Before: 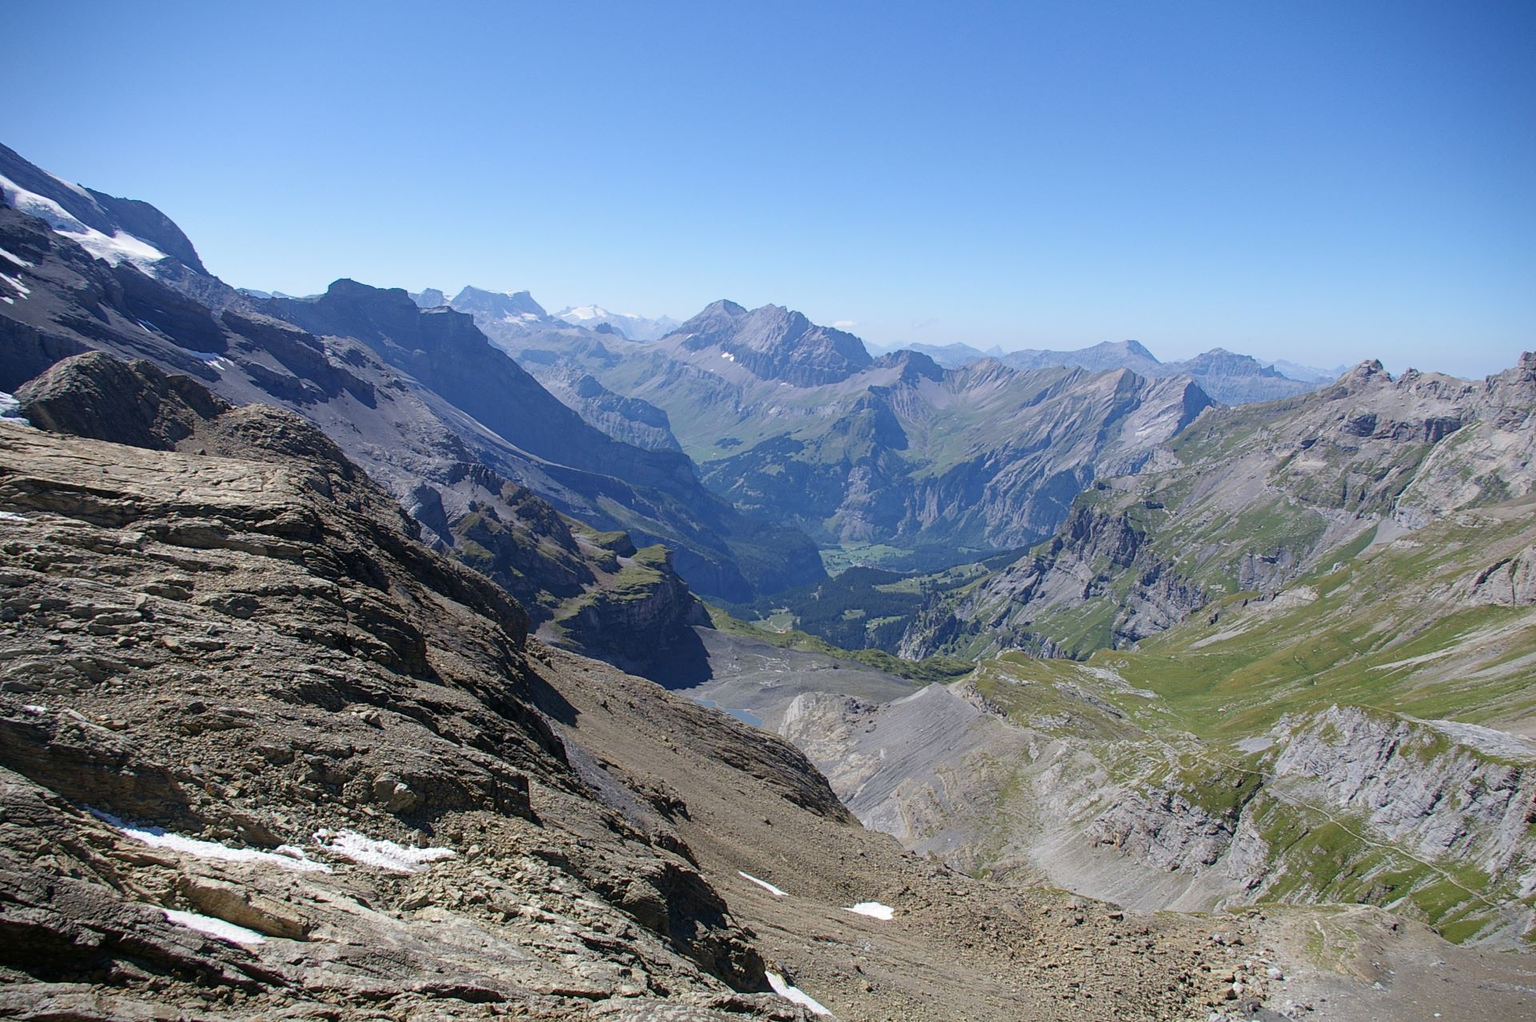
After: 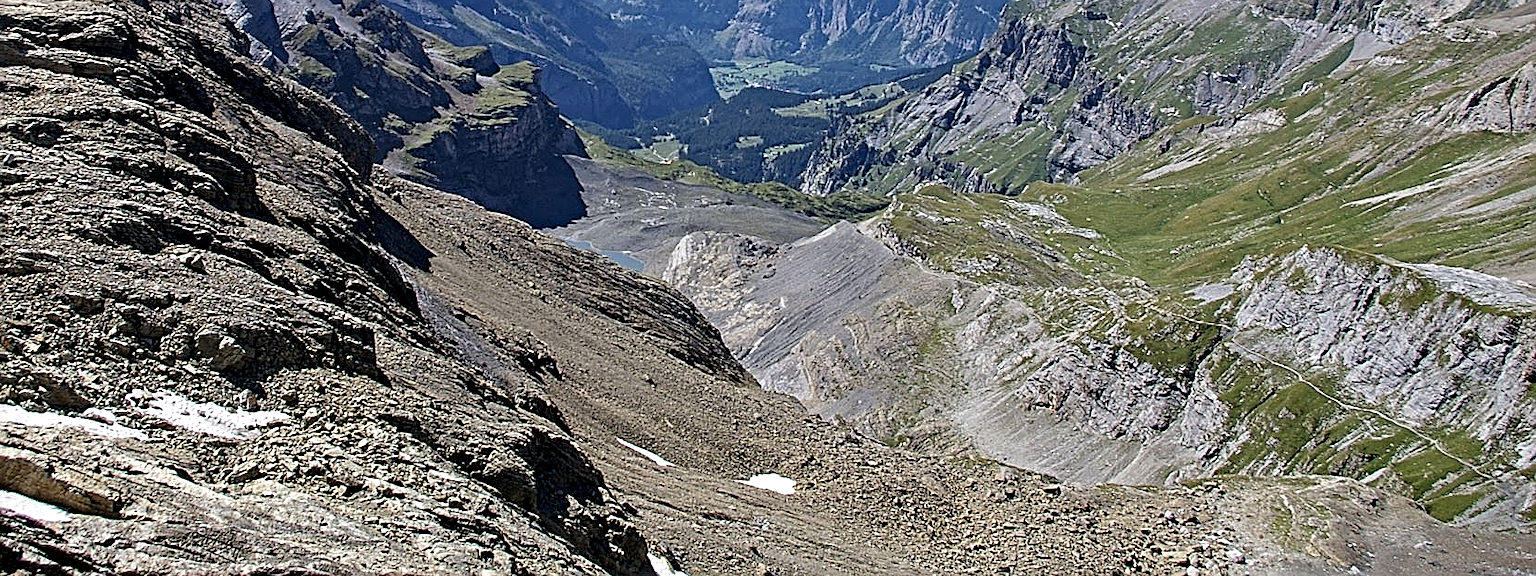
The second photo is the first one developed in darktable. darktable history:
sharpen: on, module defaults
crop and rotate: left 13.306%, top 48.129%, bottom 2.928%
contrast equalizer: octaves 7, y [[0.5, 0.542, 0.583, 0.625, 0.667, 0.708], [0.5 ×6], [0.5 ×6], [0 ×6], [0 ×6]]
